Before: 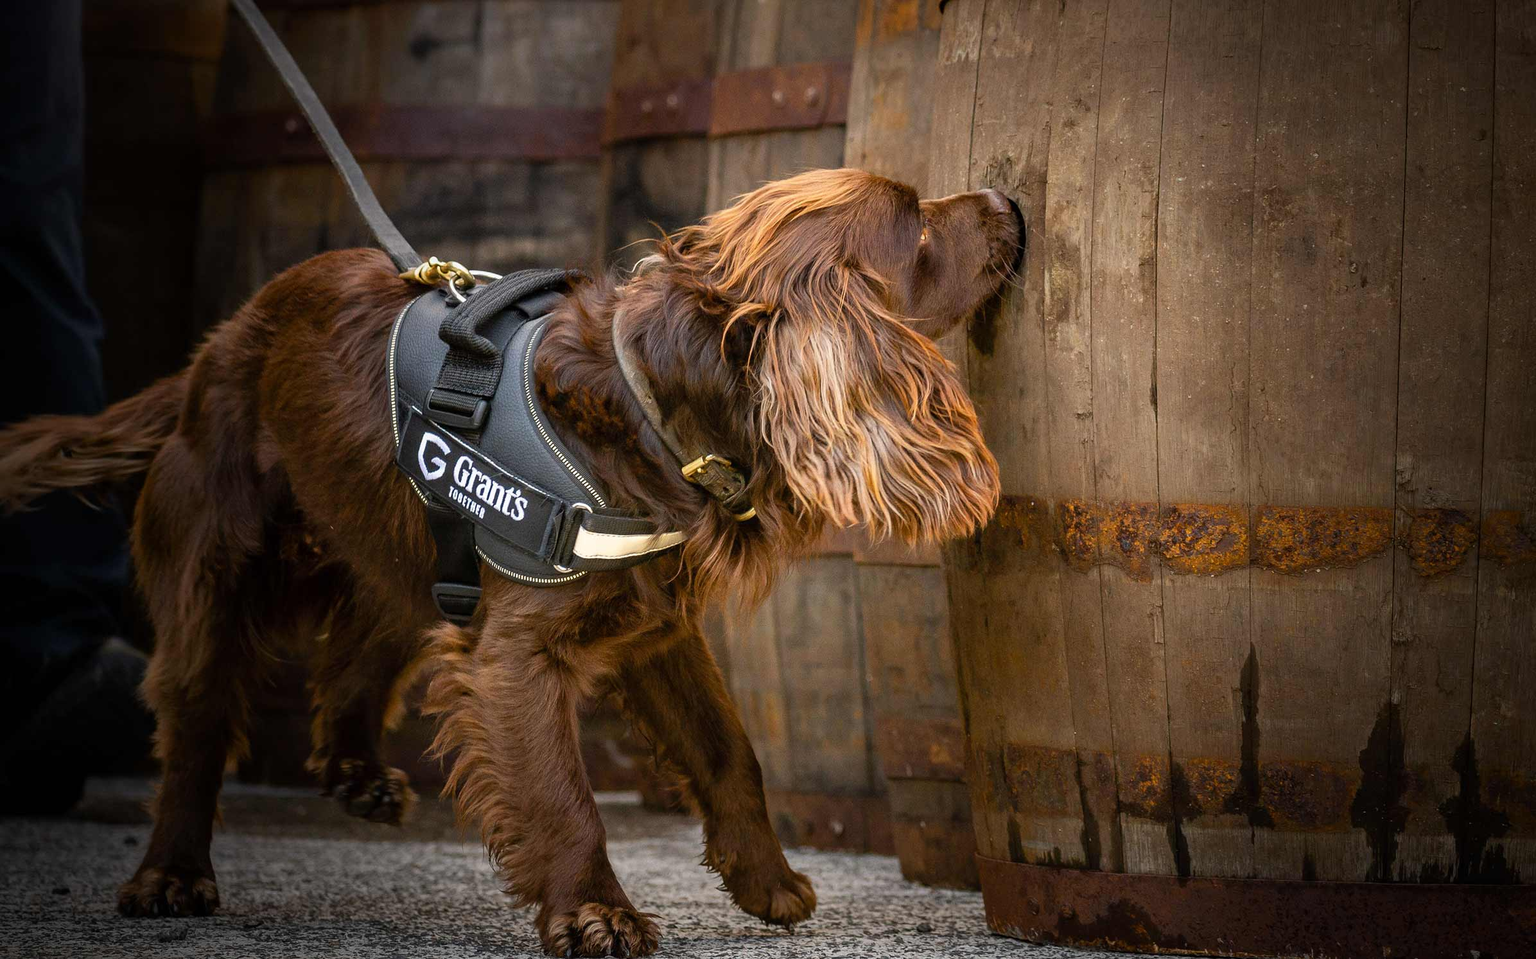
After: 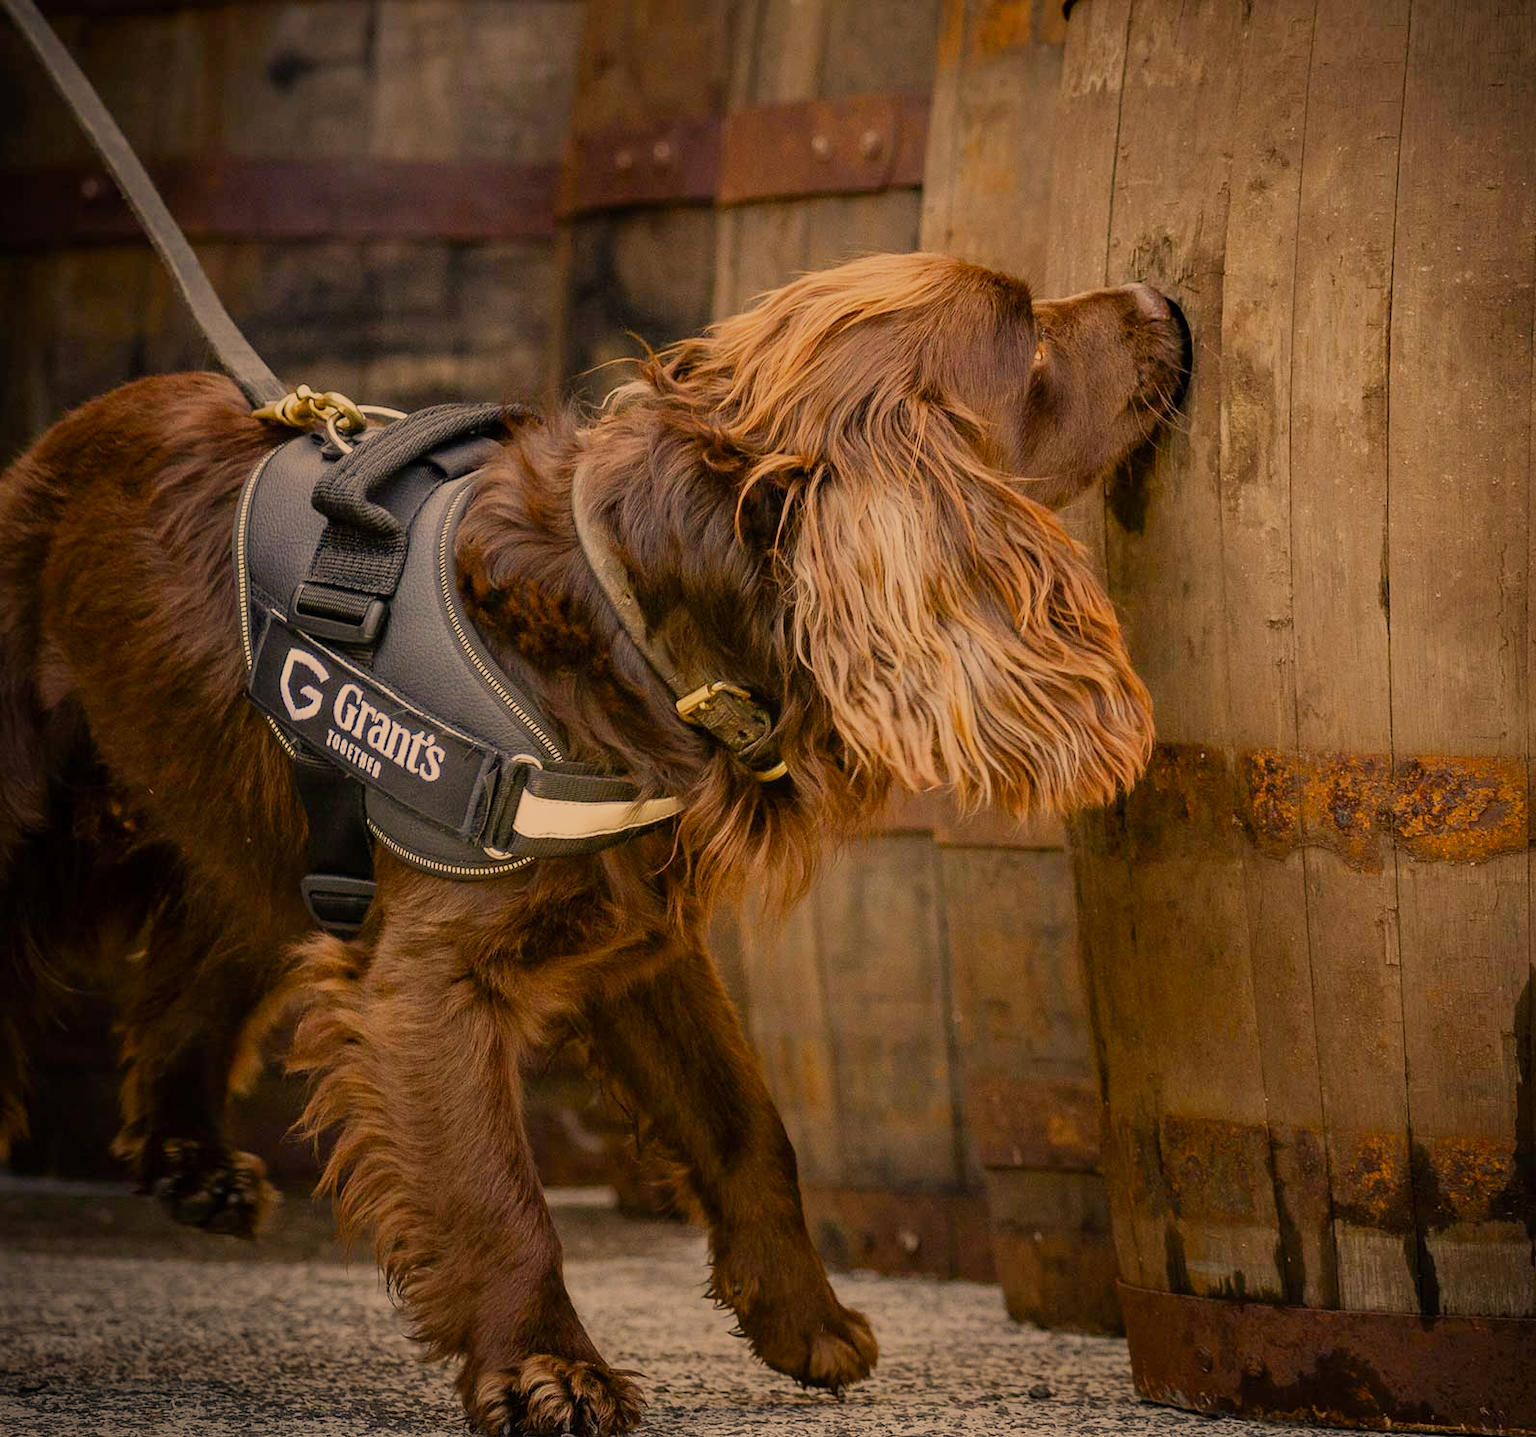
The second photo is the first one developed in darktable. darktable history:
sigmoid: contrast 1.05, skew -0.15
crop and rotate: left 15.055%, right 18.278%
color correction: highlights a* 15, highlights b* 31.55
